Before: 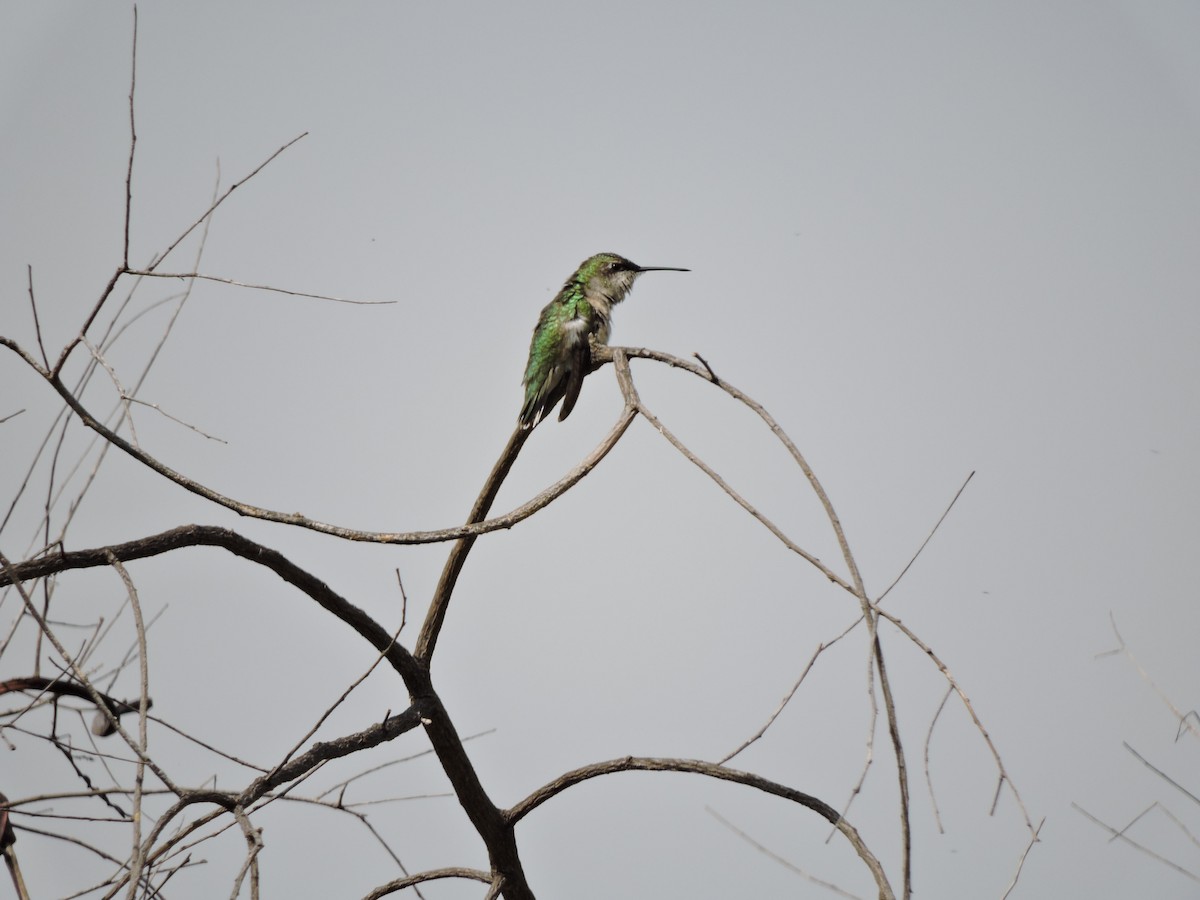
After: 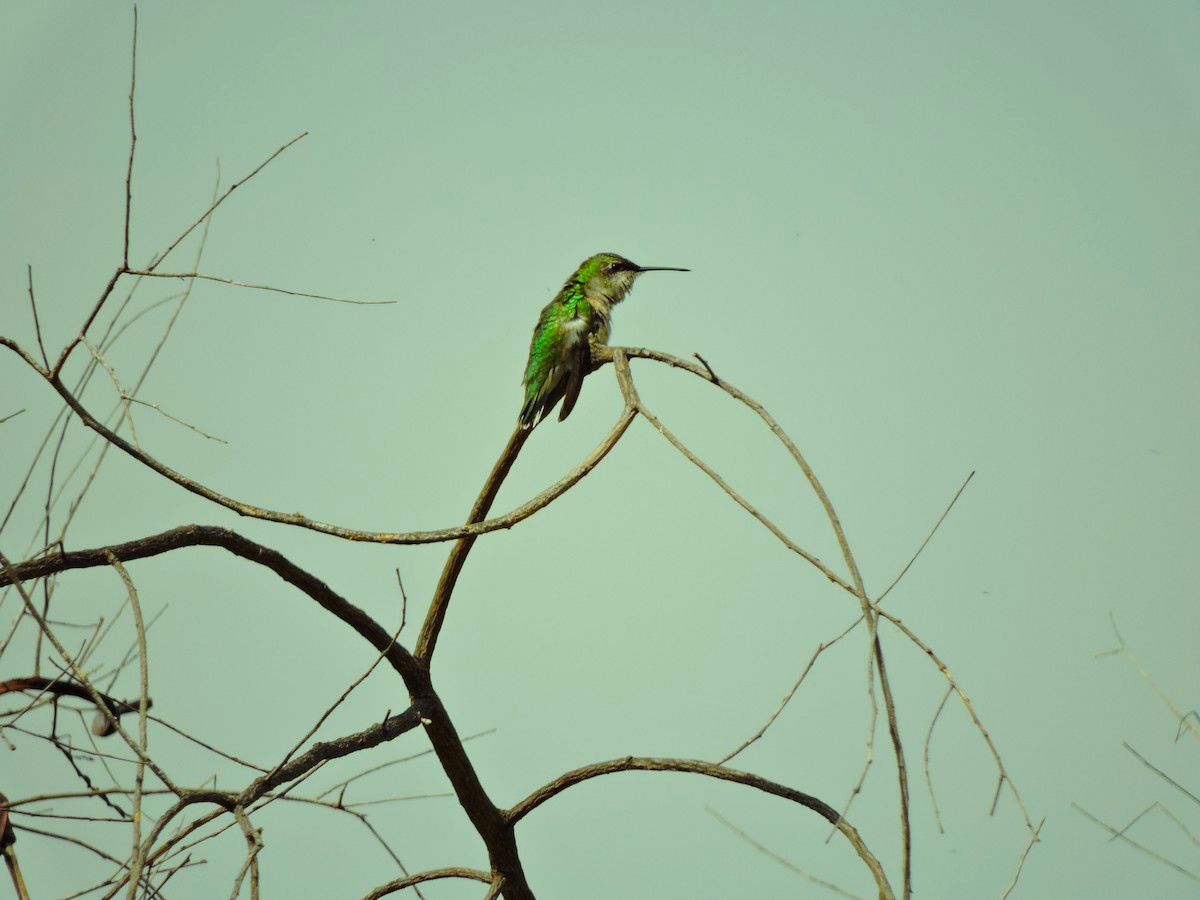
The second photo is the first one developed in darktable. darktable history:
color correction: highlights a* -11.09, highlights b* 9.9, saturation 1.72
